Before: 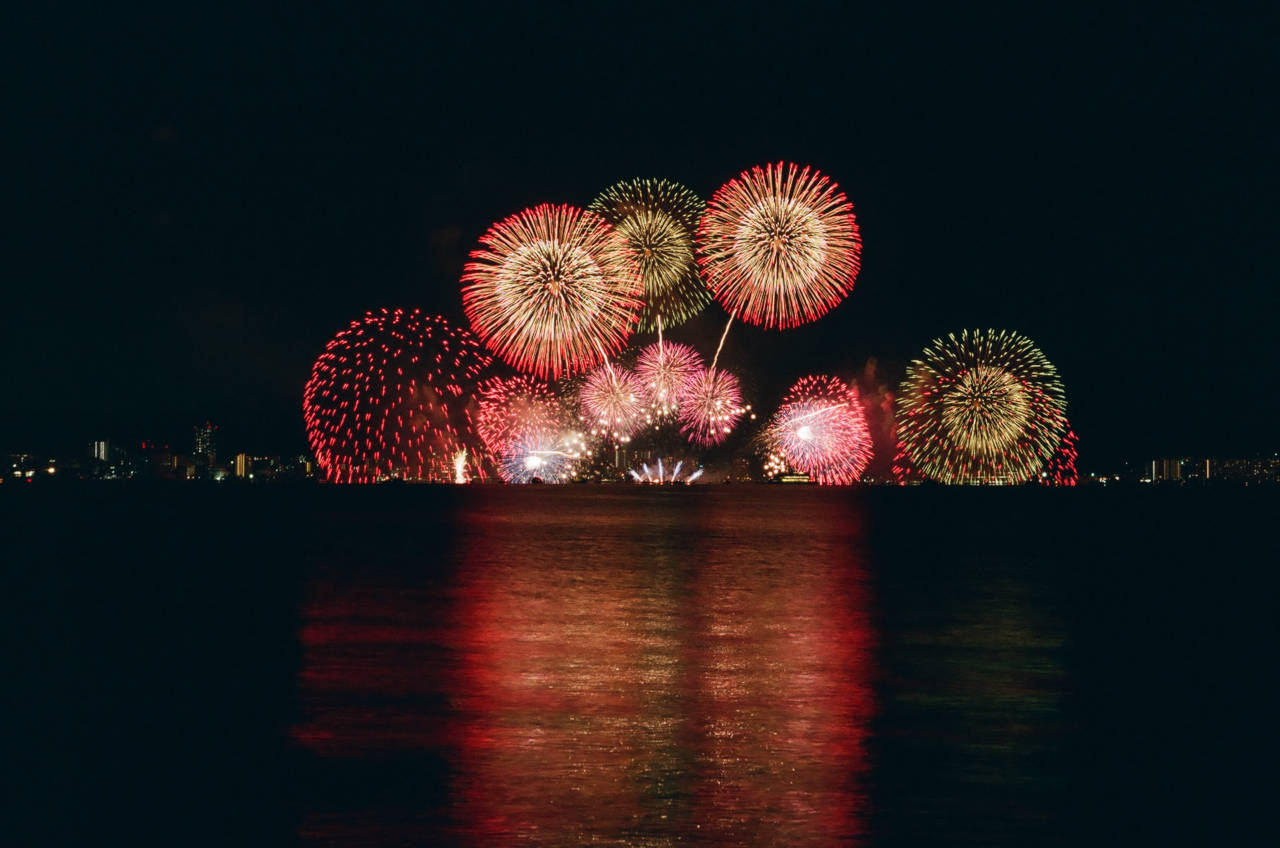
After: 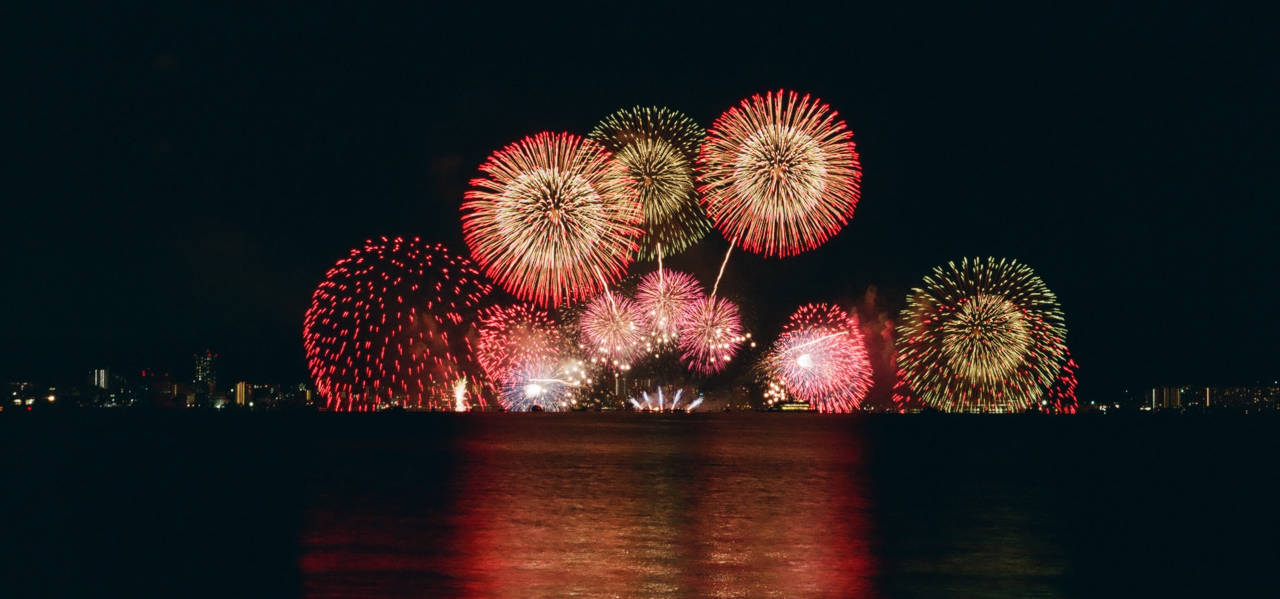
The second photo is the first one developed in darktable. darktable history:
crop and rotate: top 8.605%, bottom 20.75%
